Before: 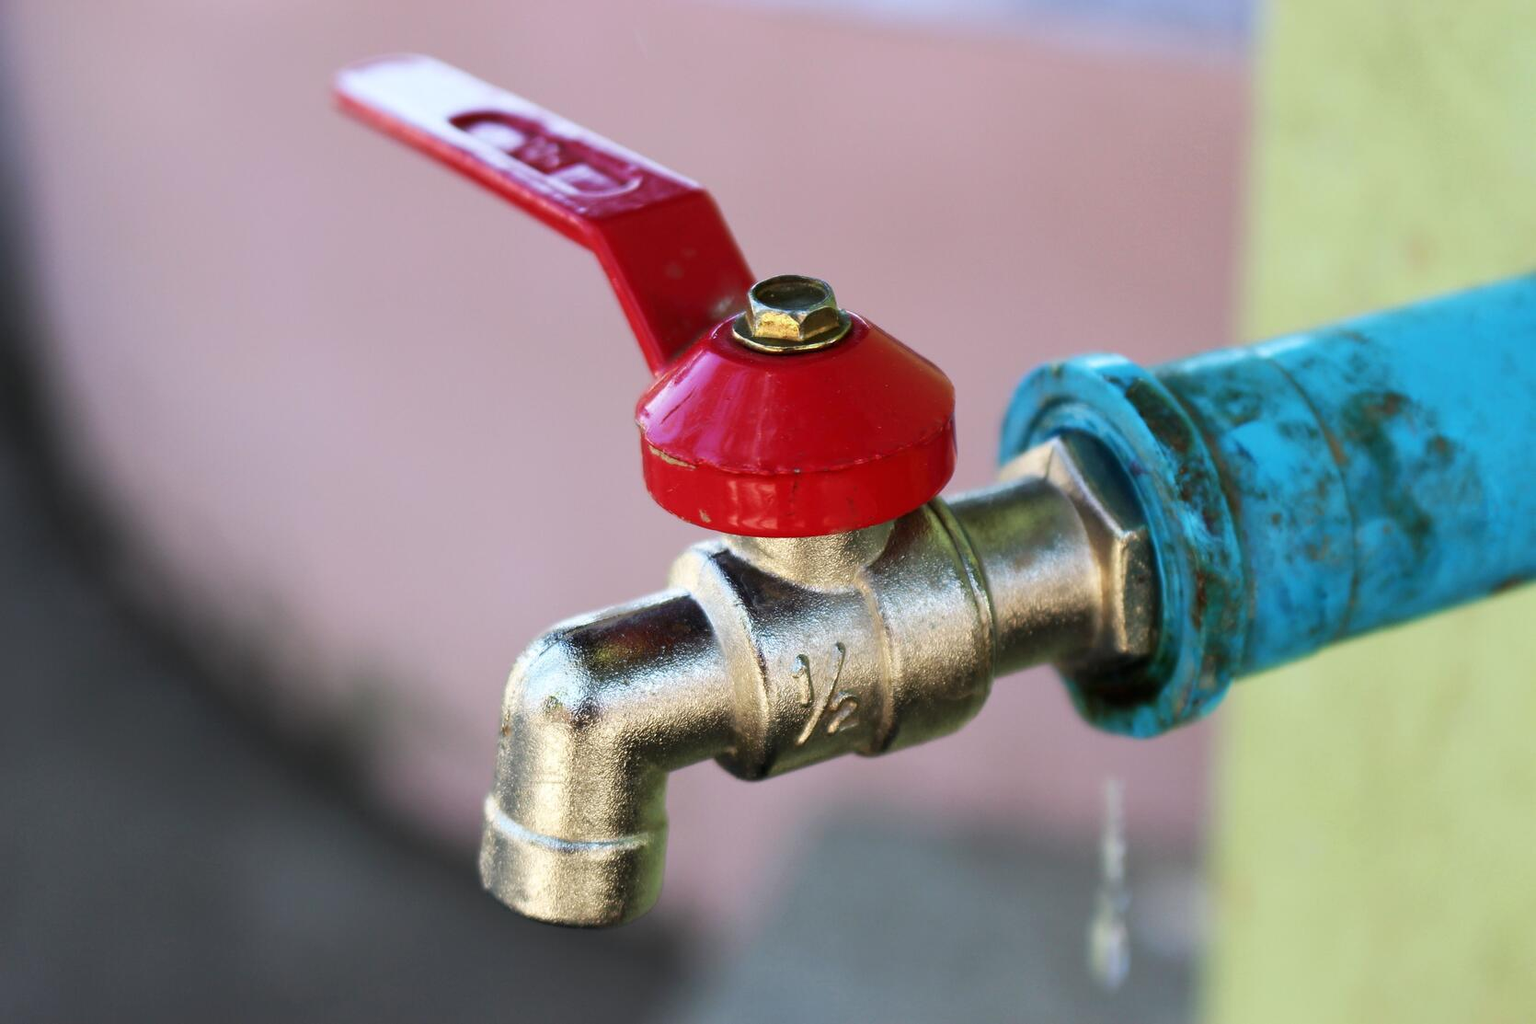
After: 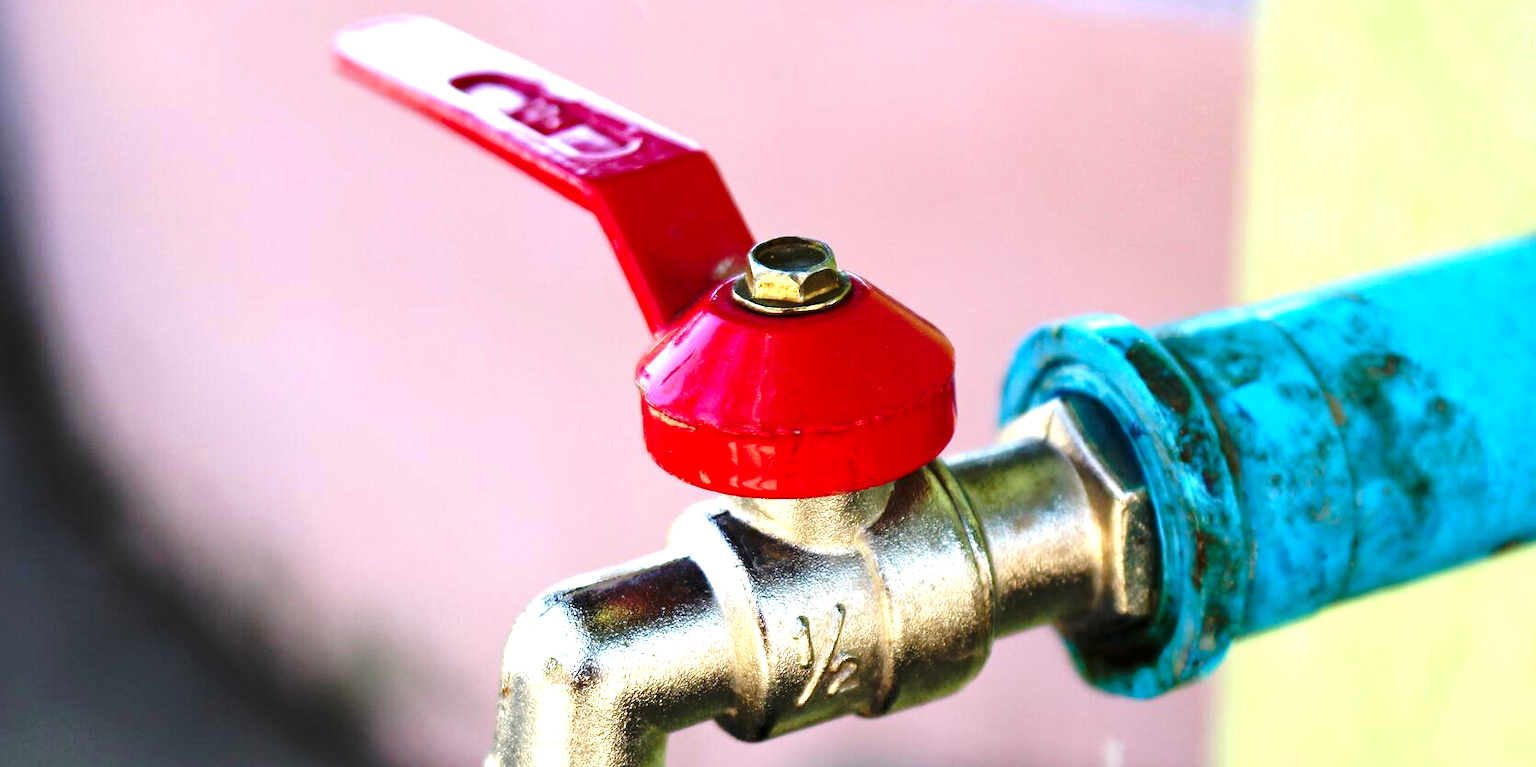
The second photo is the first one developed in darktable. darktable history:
crop: top 3.857%, bottom 21.132%
exposure: black level correction 0, exposure 1 EV, compensate exposure bias true, compensate highlight preservation false
base curve: curves: ch0 [(0, 0) (0.073, 0.04) (0.157, 0.139) (0.492, 0.492) (0.758, 0.758) (1, 1)], preserve colors none
haze removal: compatibility mode true, adaptive false
